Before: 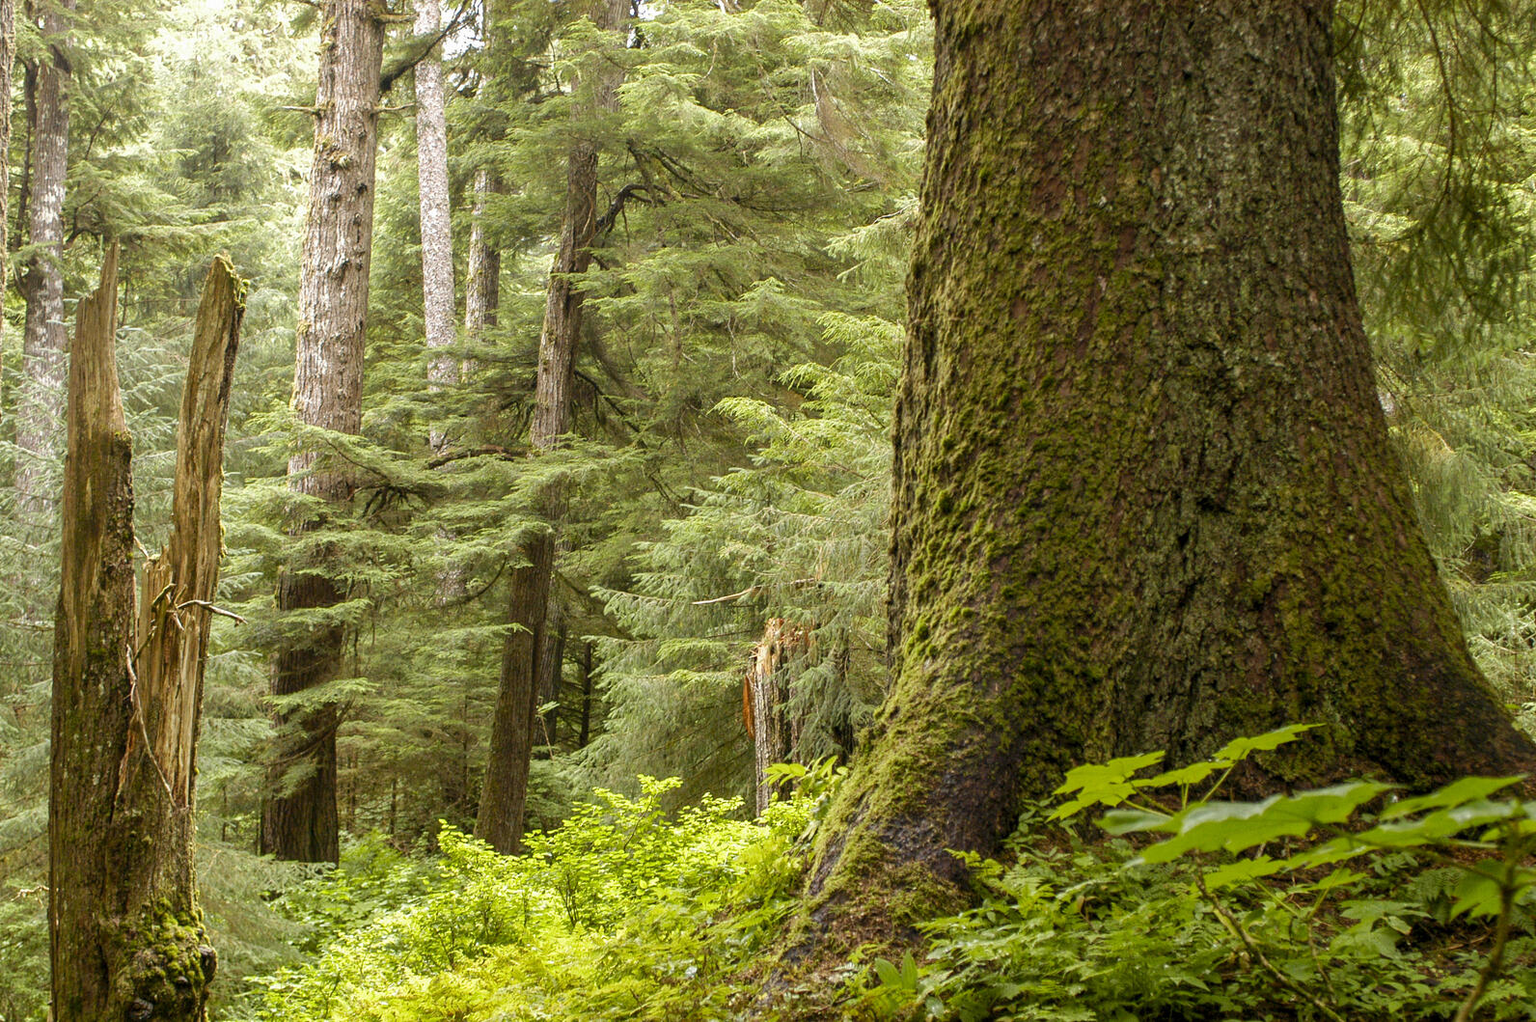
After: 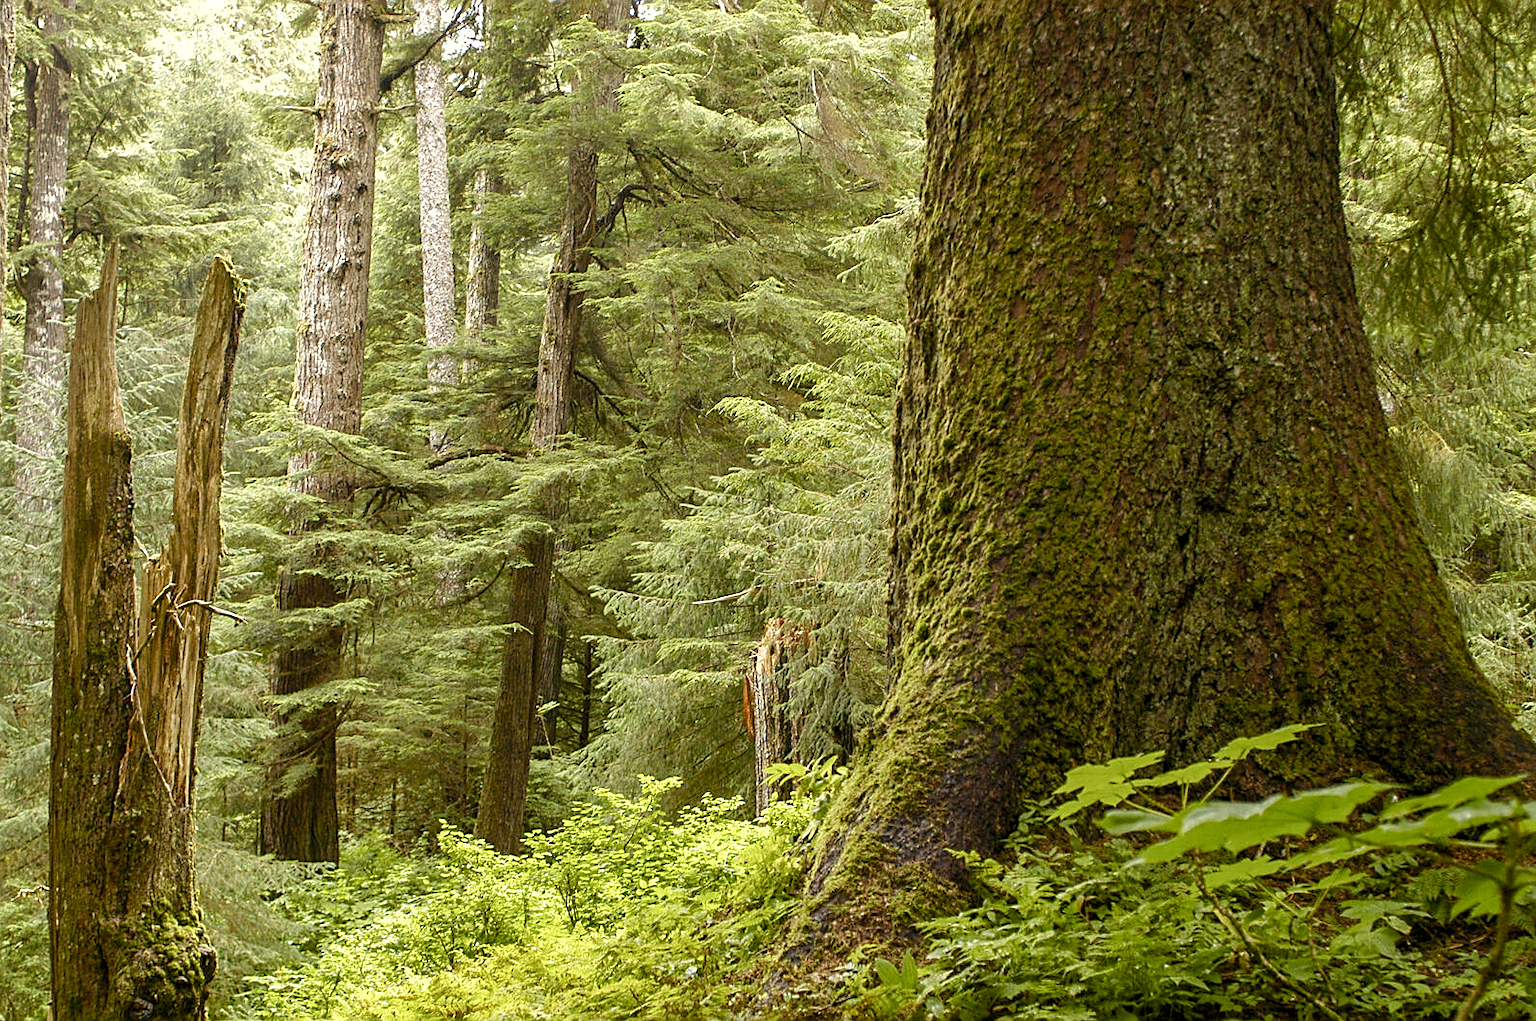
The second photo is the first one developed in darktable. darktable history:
sharpen: amount 0.494
color balance rgb: shadows lift › hue 87.26°, highlights gain › luminance 6.469%, highlights gain › chroma 2.599%, highlights gain › hue 92.98°, perceptual saturation grading › global saturation 0.522%, perceptual saturation grading › highlights -15.819%, perceptual saturation grading › shadows 26.034%, global vibrance 6.258%
